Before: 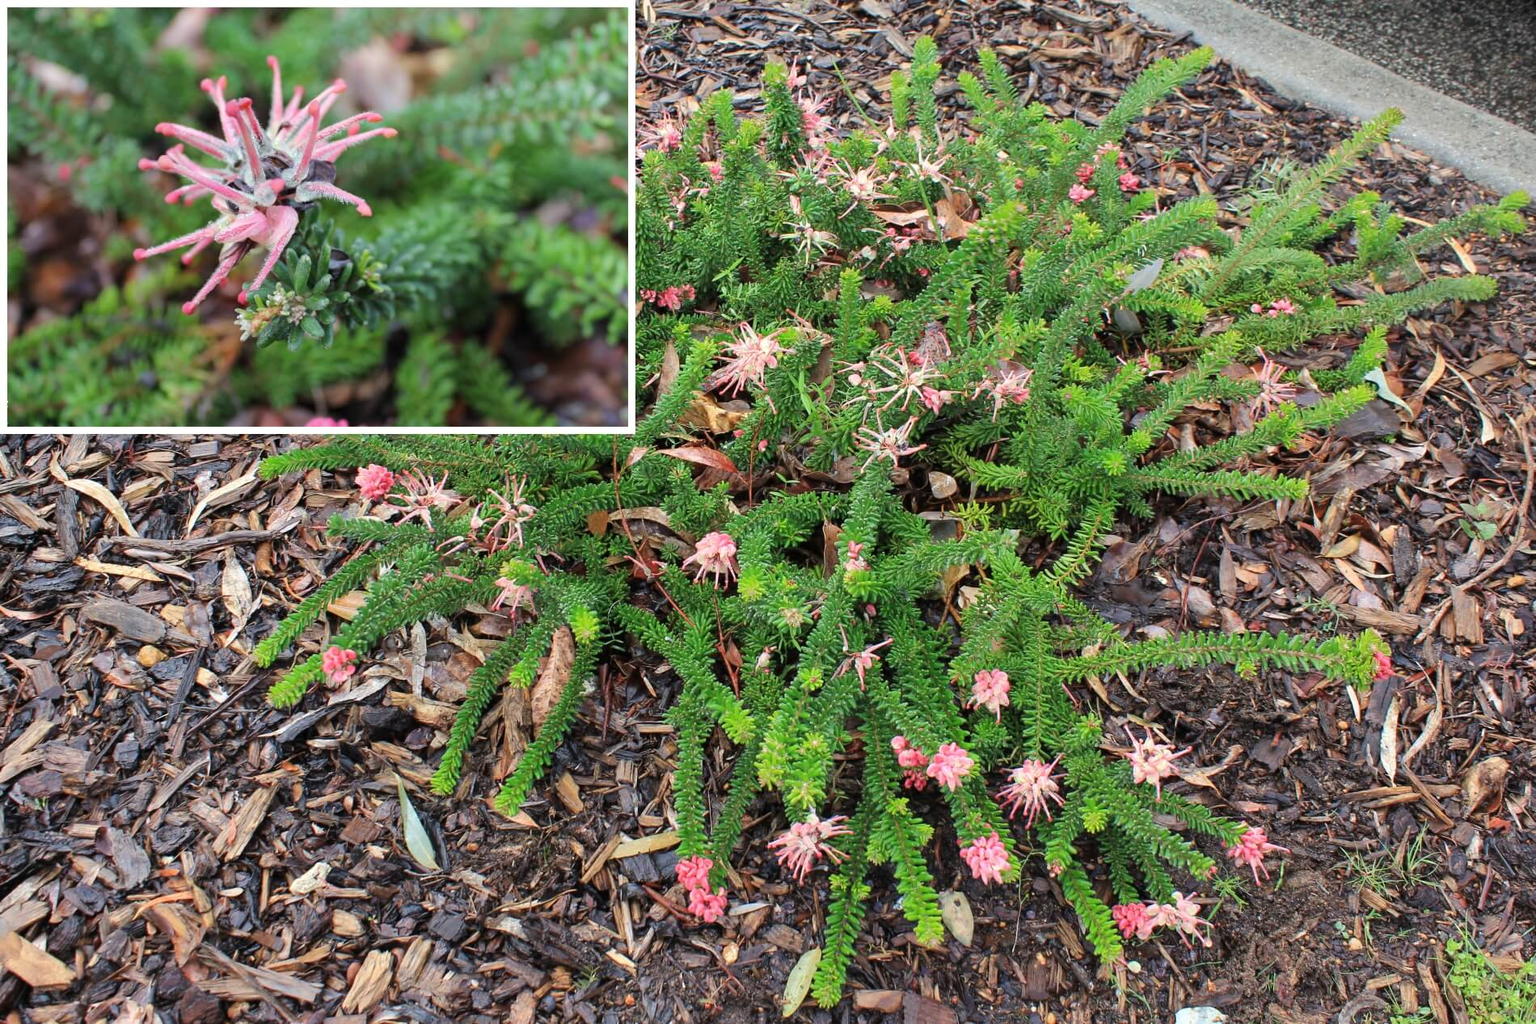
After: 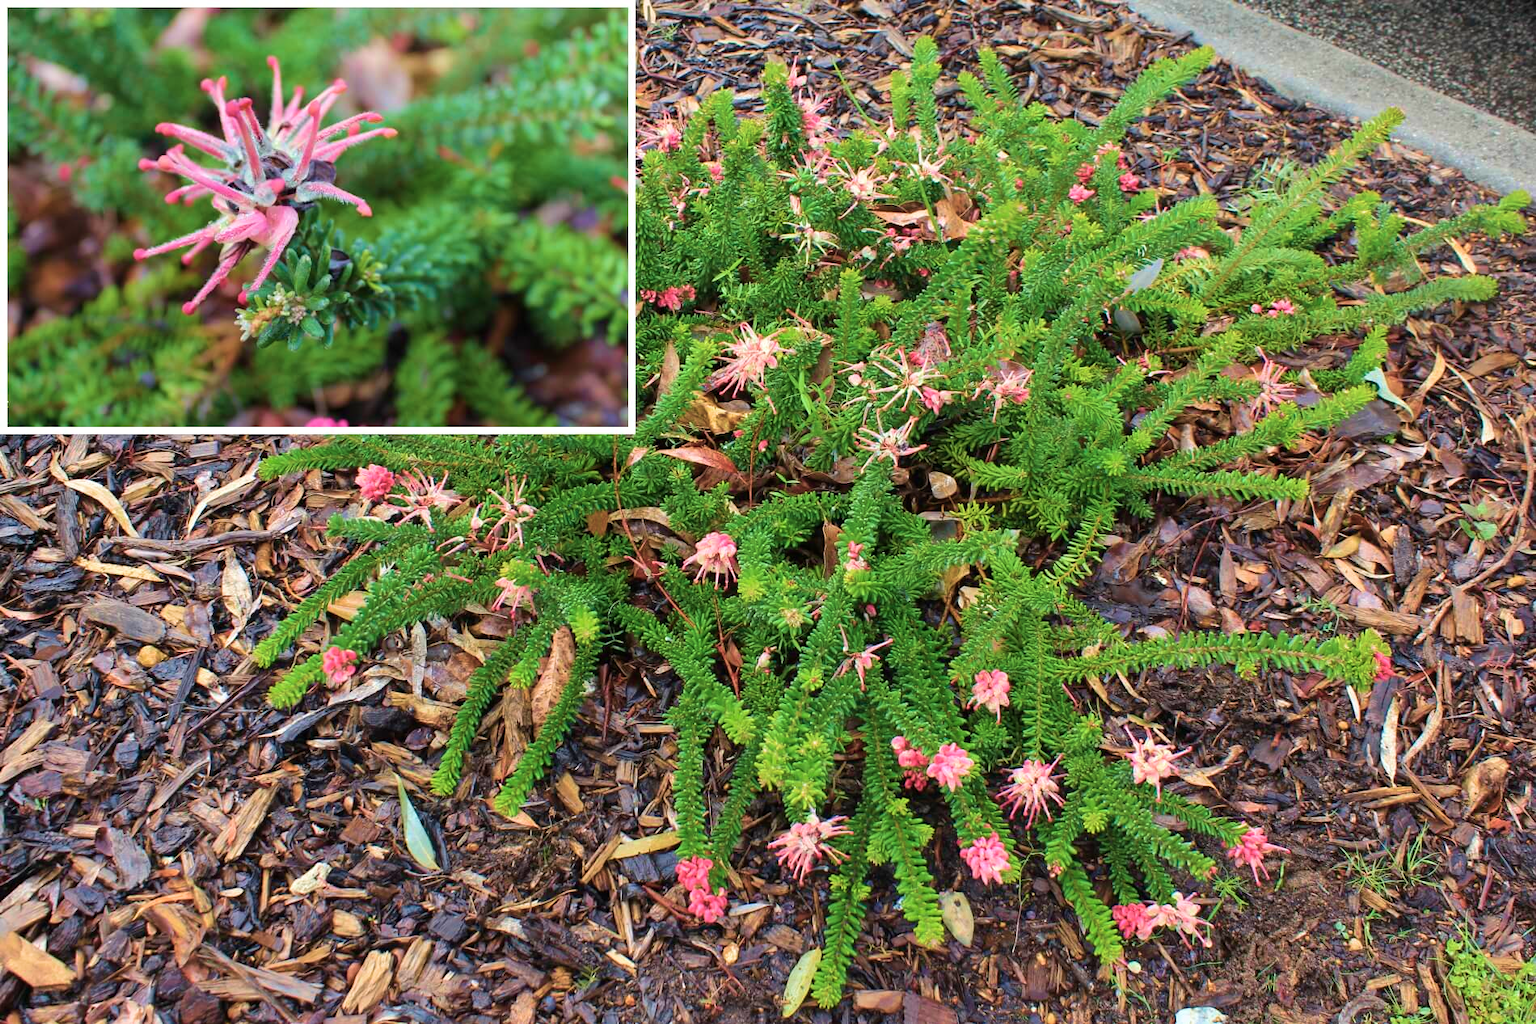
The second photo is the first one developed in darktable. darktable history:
contrast brightness saturation: saturation -0.05
velvia: strength 67.07%, mid-tones bias 0.972
